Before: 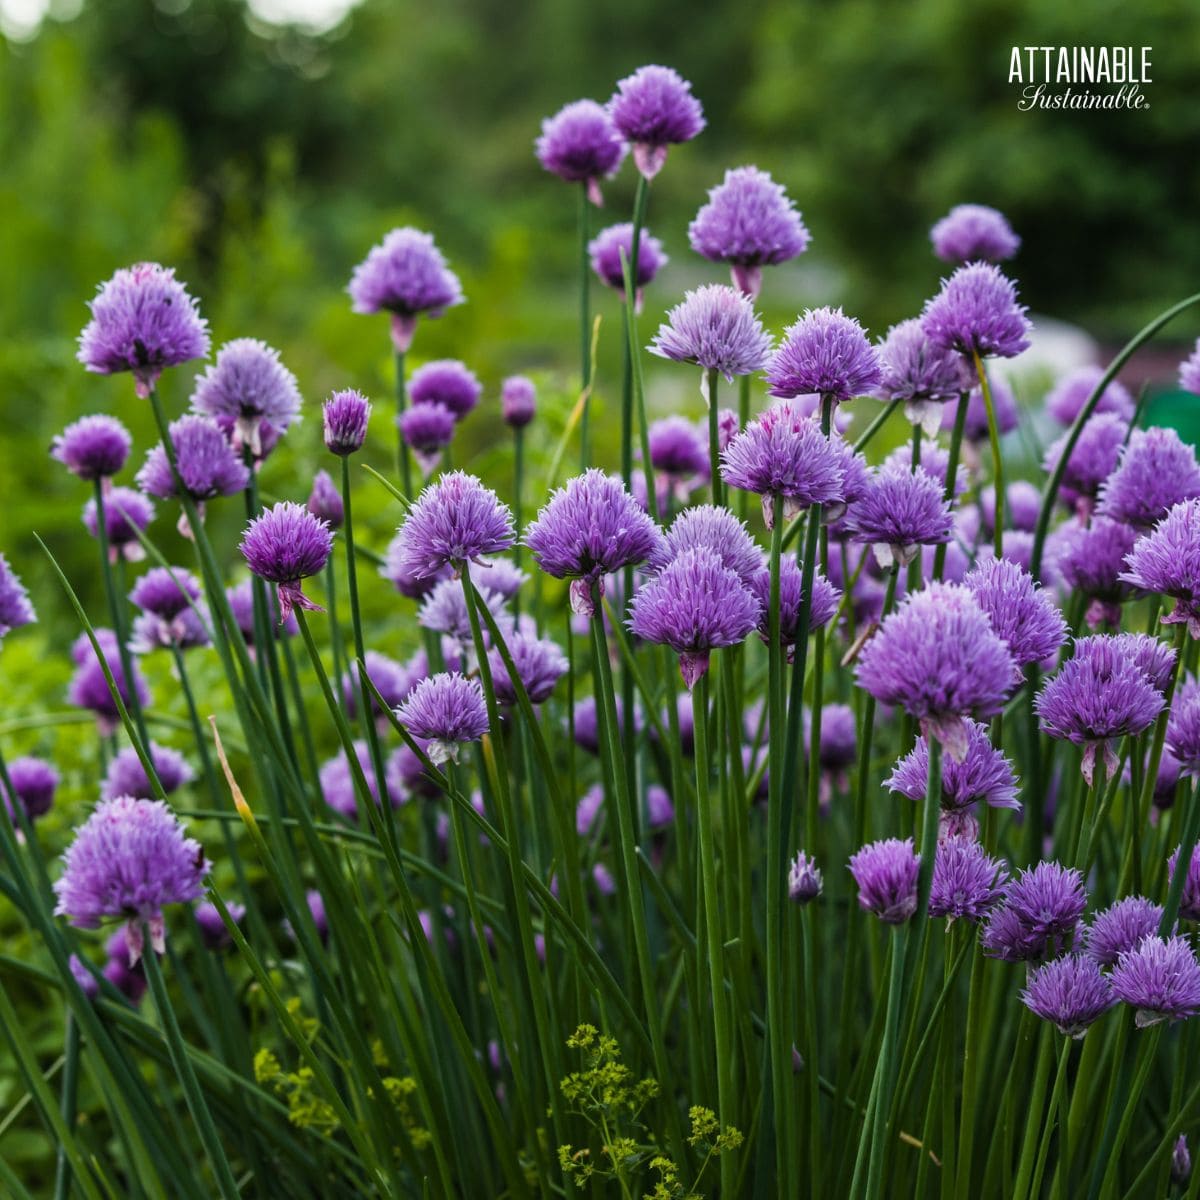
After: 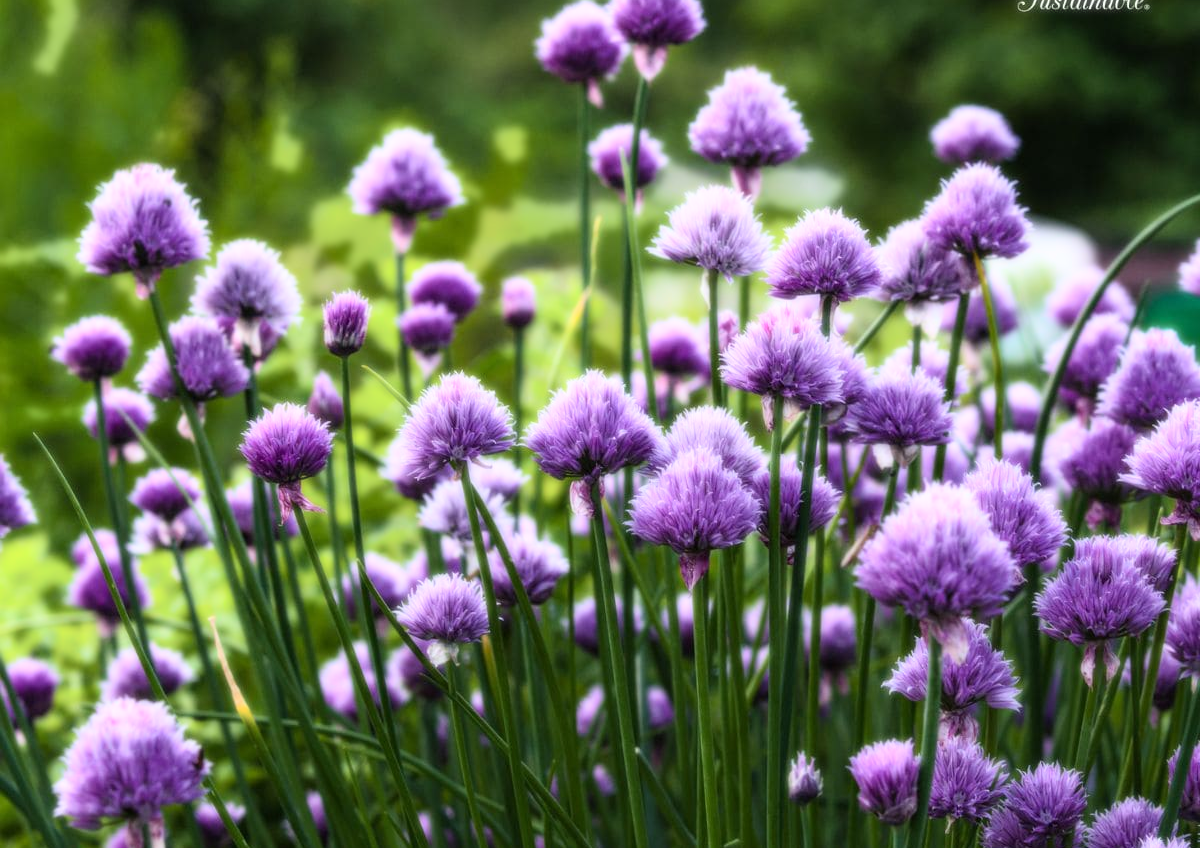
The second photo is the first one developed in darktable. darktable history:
crop and rotate: top 8.293%, bottom 20.996%
bloom: size 0%, threshold 54.82%, strength 8.31%
